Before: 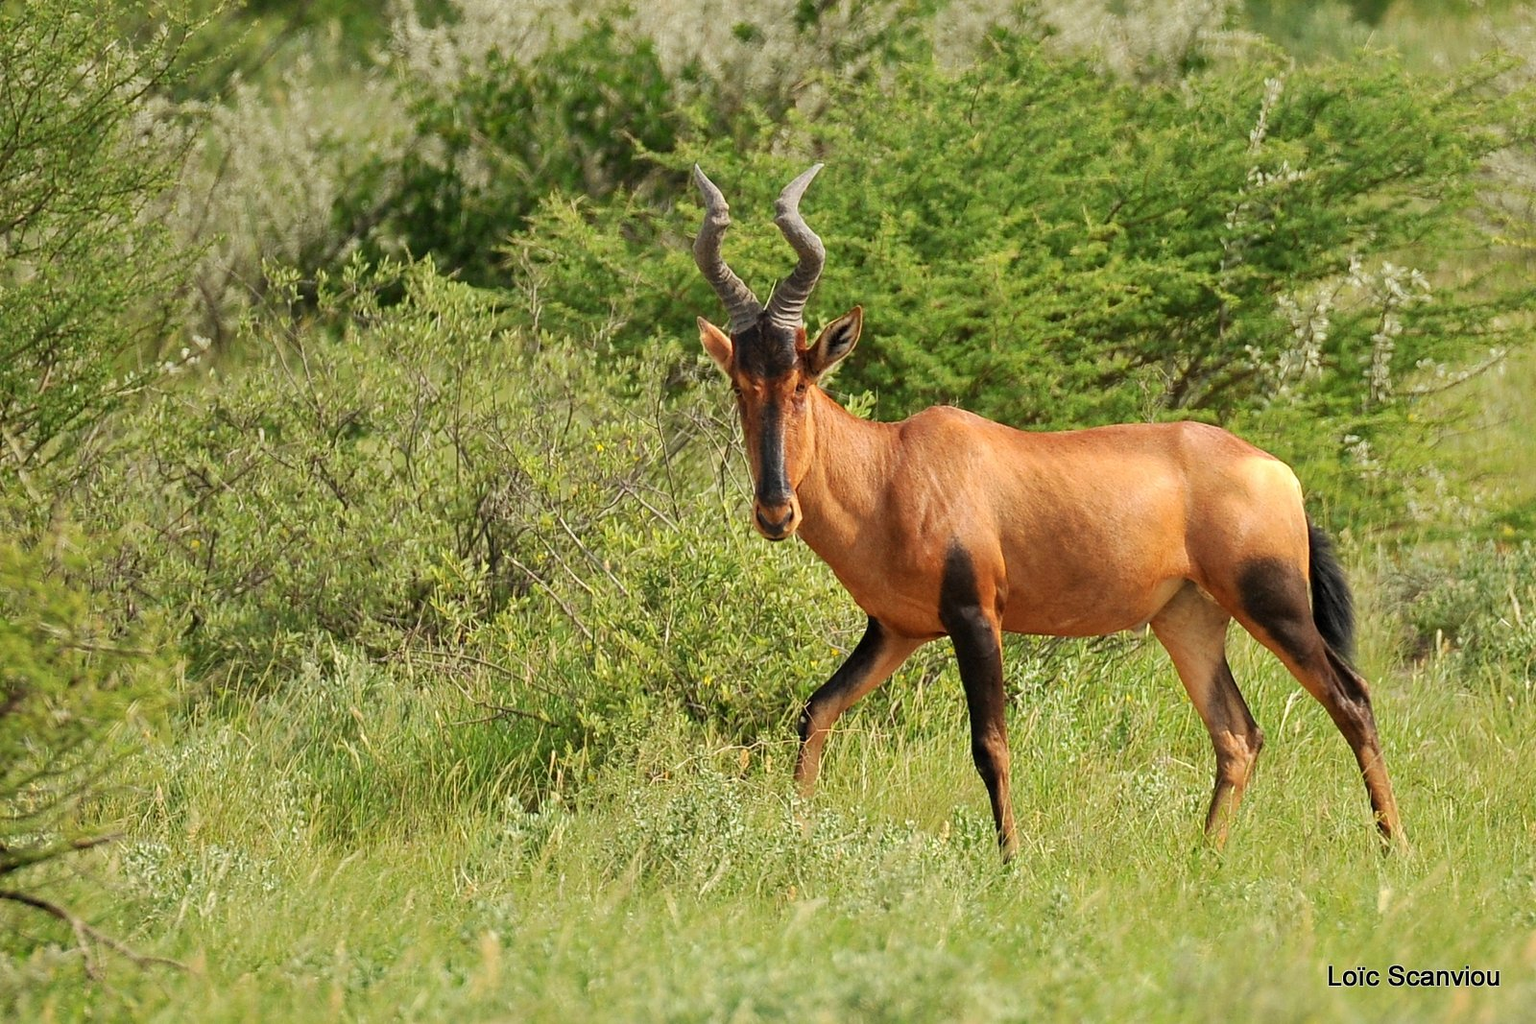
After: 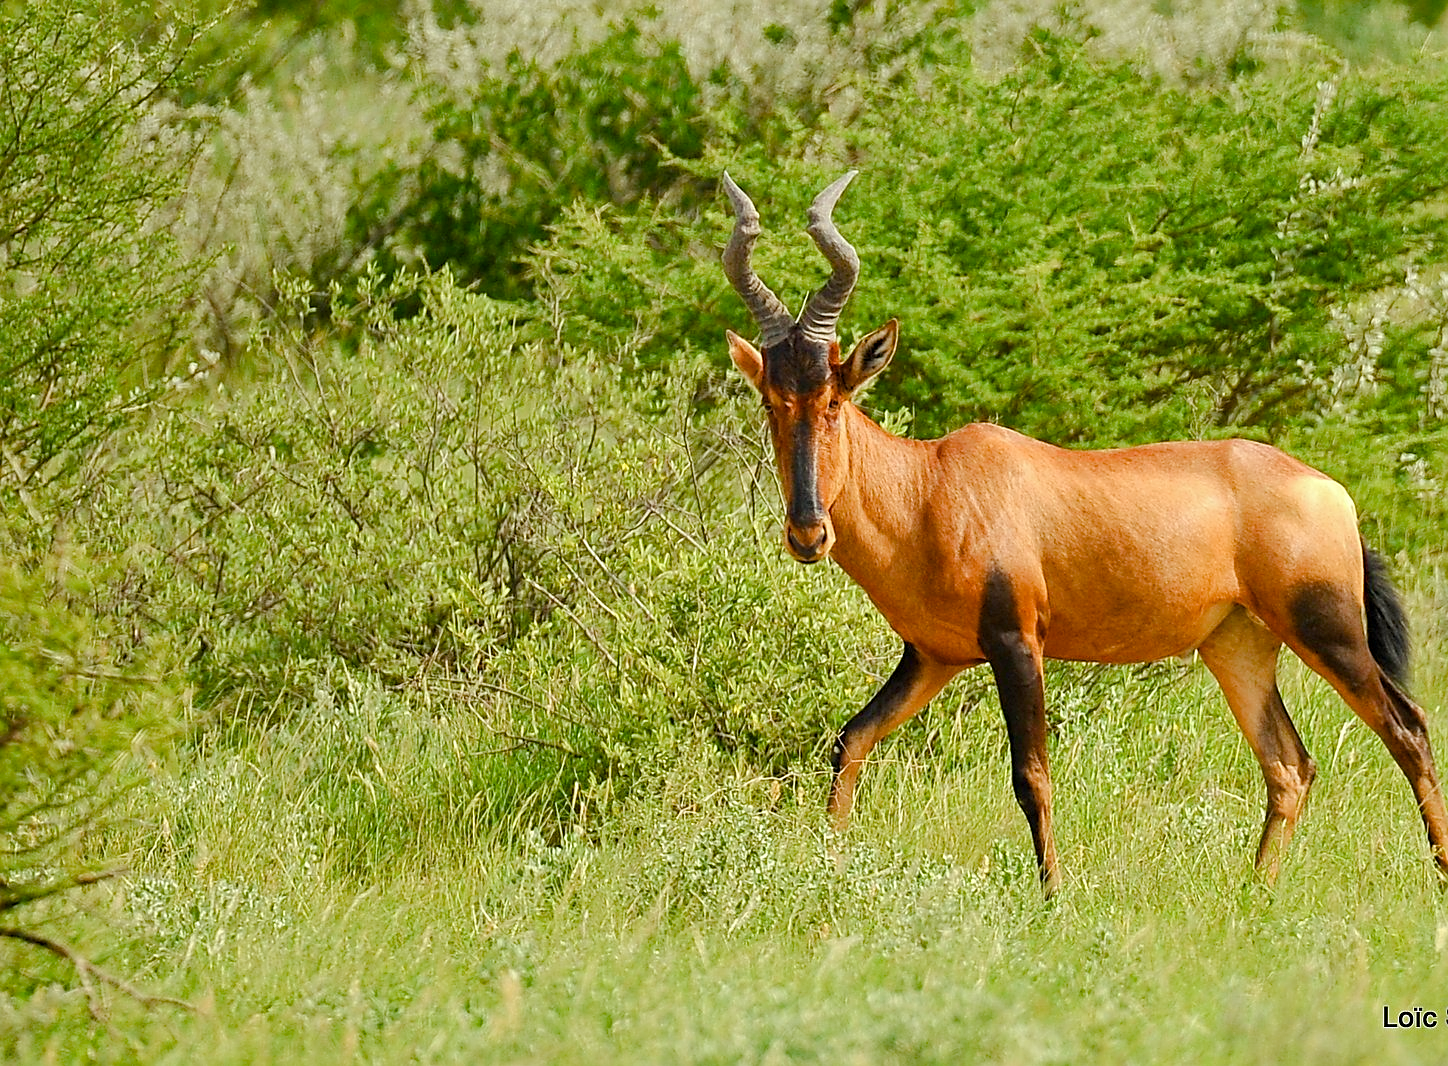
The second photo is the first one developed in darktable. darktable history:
color balance rgb: linear chroma grading › global chroma 8.312%, perceptual saturation grading › global saturation 25.211%, perceptual saturation grading › highlights -50.417%, perceptual saturation grading › shadows 30.801%, perceptual brilliance grading › mid-tones 9.707%, perceptual brilliance grading › shadows 15.828%
color correction: highlights a* -2.58, highlights b* 2.35
crop: right 9.488%, bottom 0.027%
sharpen: on, module defaults
